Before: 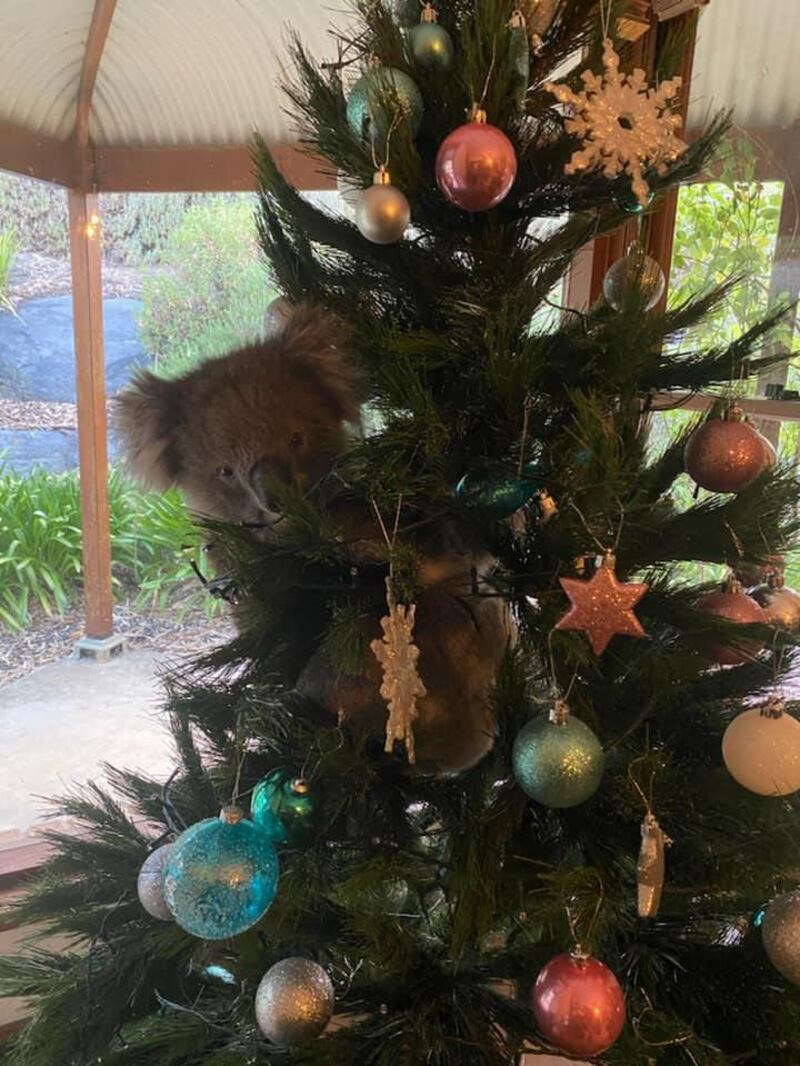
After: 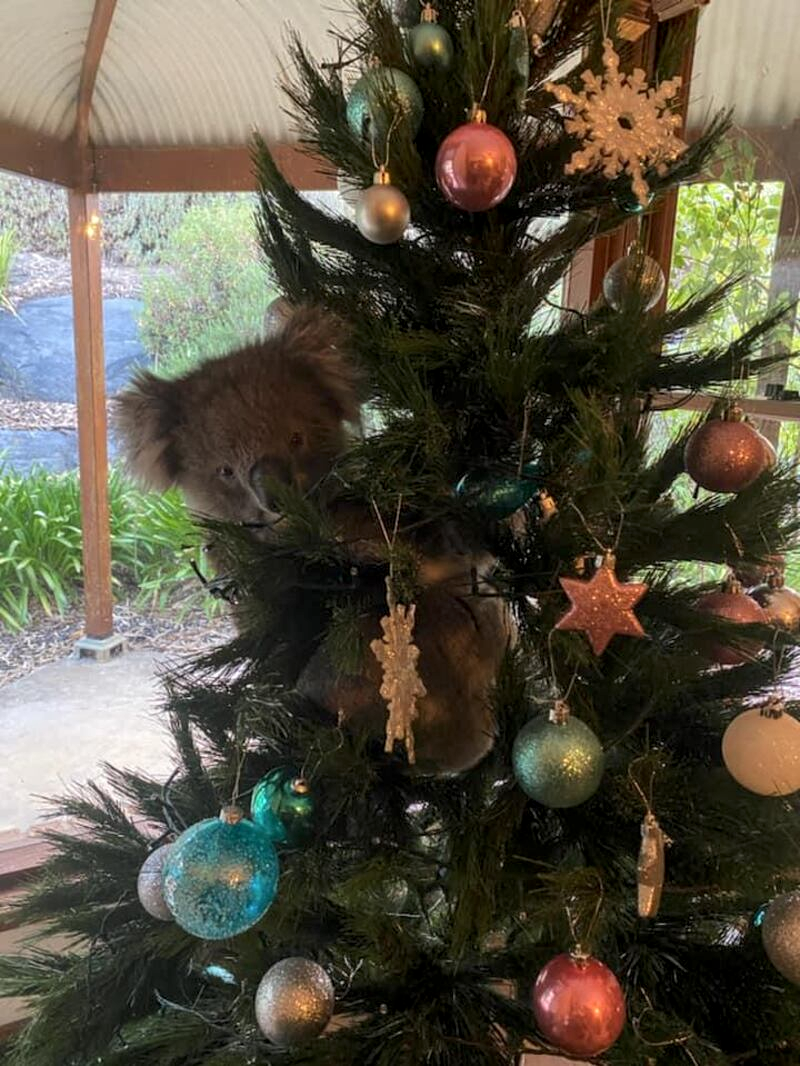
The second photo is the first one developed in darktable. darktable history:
local contrast: shadows 91%, midtone range 0.495
